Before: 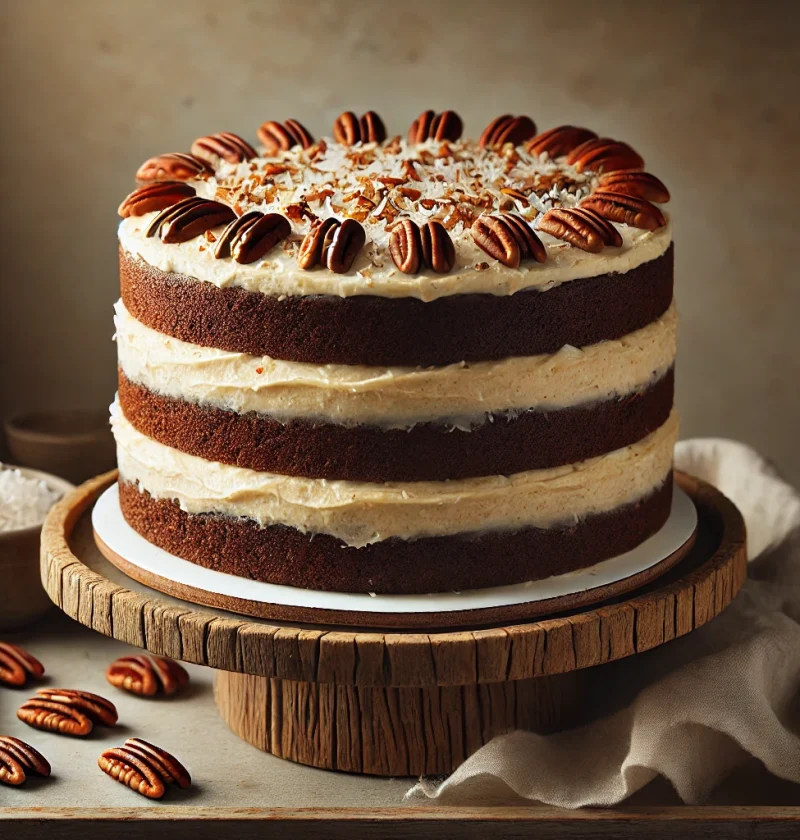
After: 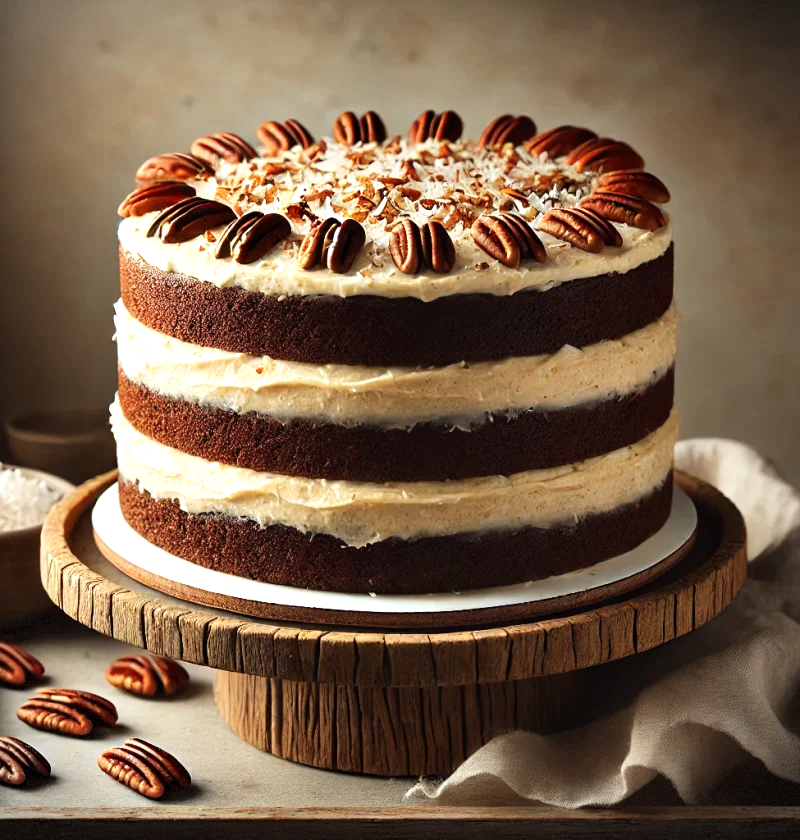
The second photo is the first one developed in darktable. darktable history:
vignetting: fall-off start 99.48%, fall-off radius 70.79%, width/height ratio 1.17, dithering 8-bit output
tone equalizer: -8 EV -0.419 EV, -7 EV -0.365 EV, -6 EV -0.328 EV, -5 EV -0.218 EV, -3 EV 0.231 EV, -2 EV 0.338 EV, -1 EV 0.387 EV, +0 EV 0.398 EV
tone curve: curves: ch0 [(0, 0) (0.265, 0.253) (0.732, 0.751) (1, 1)], color space Lab, independent channels, preserve colors none
